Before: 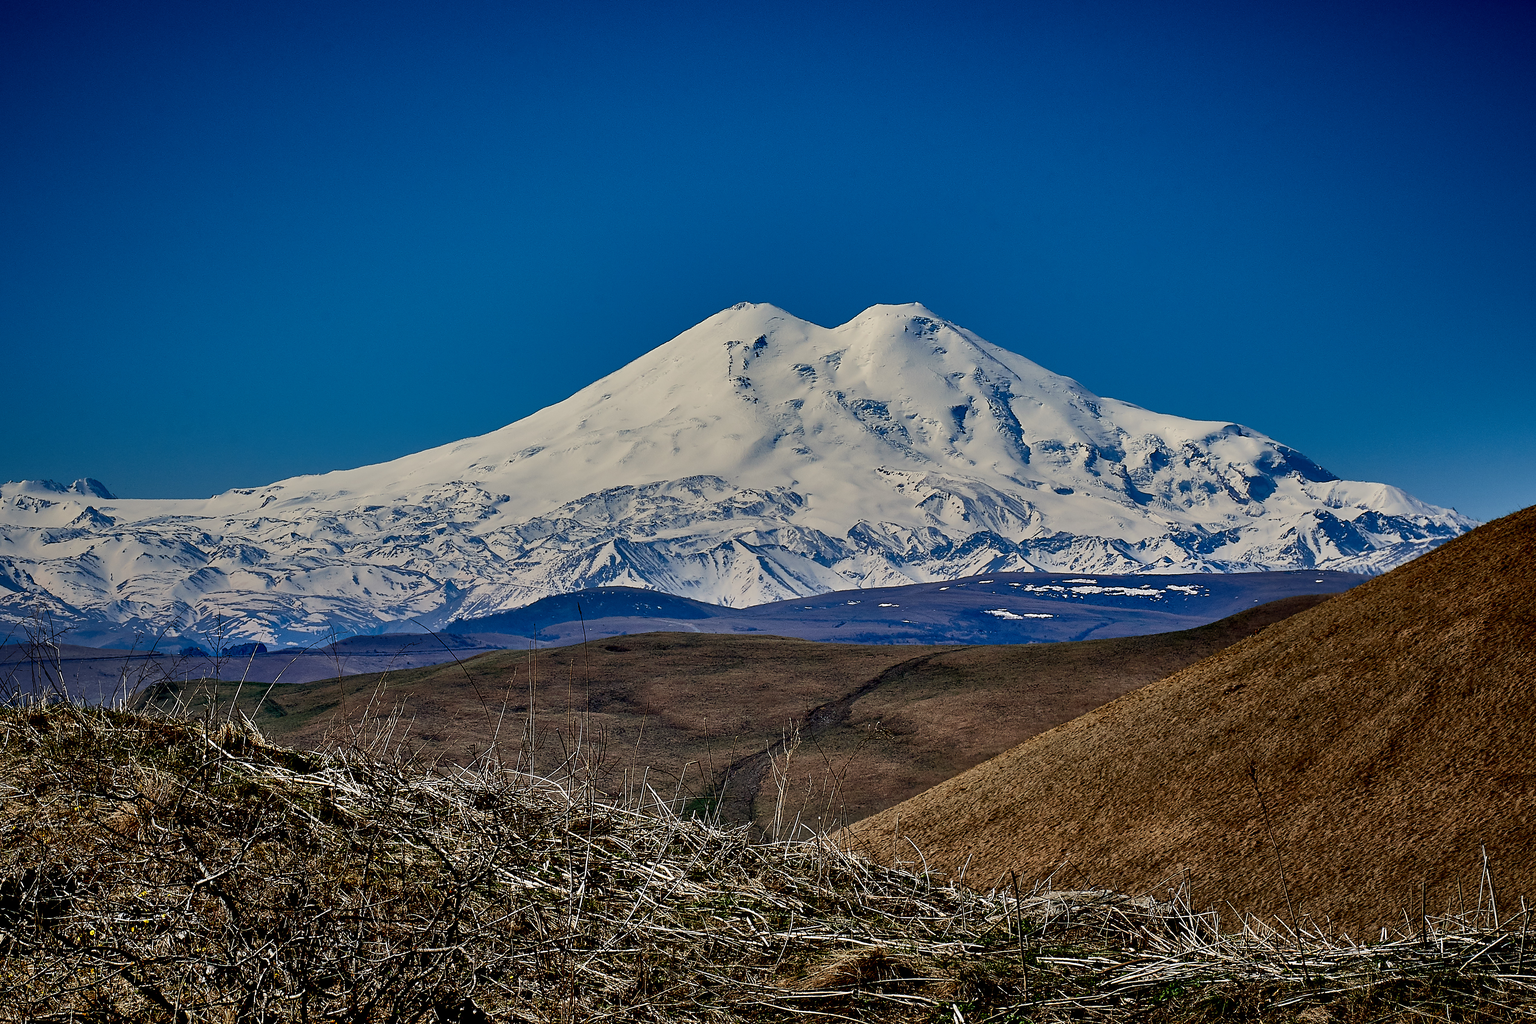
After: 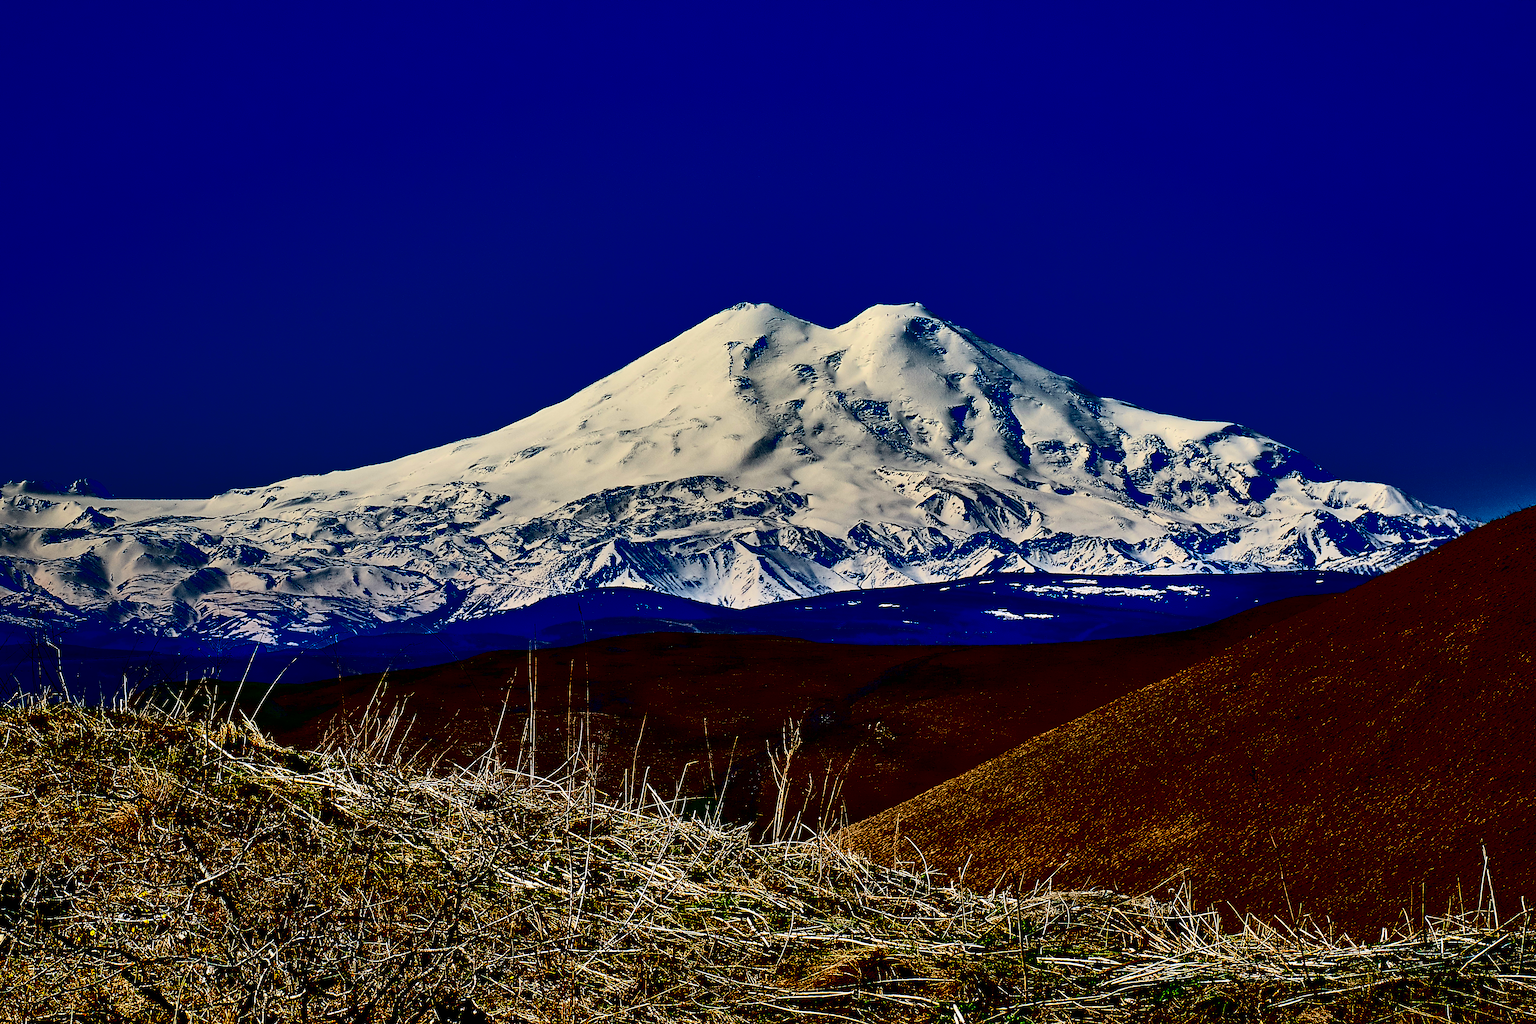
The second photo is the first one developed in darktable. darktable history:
contrast brightness saturation: contrast 0.773, brightness -0.984, saturation 0.991
